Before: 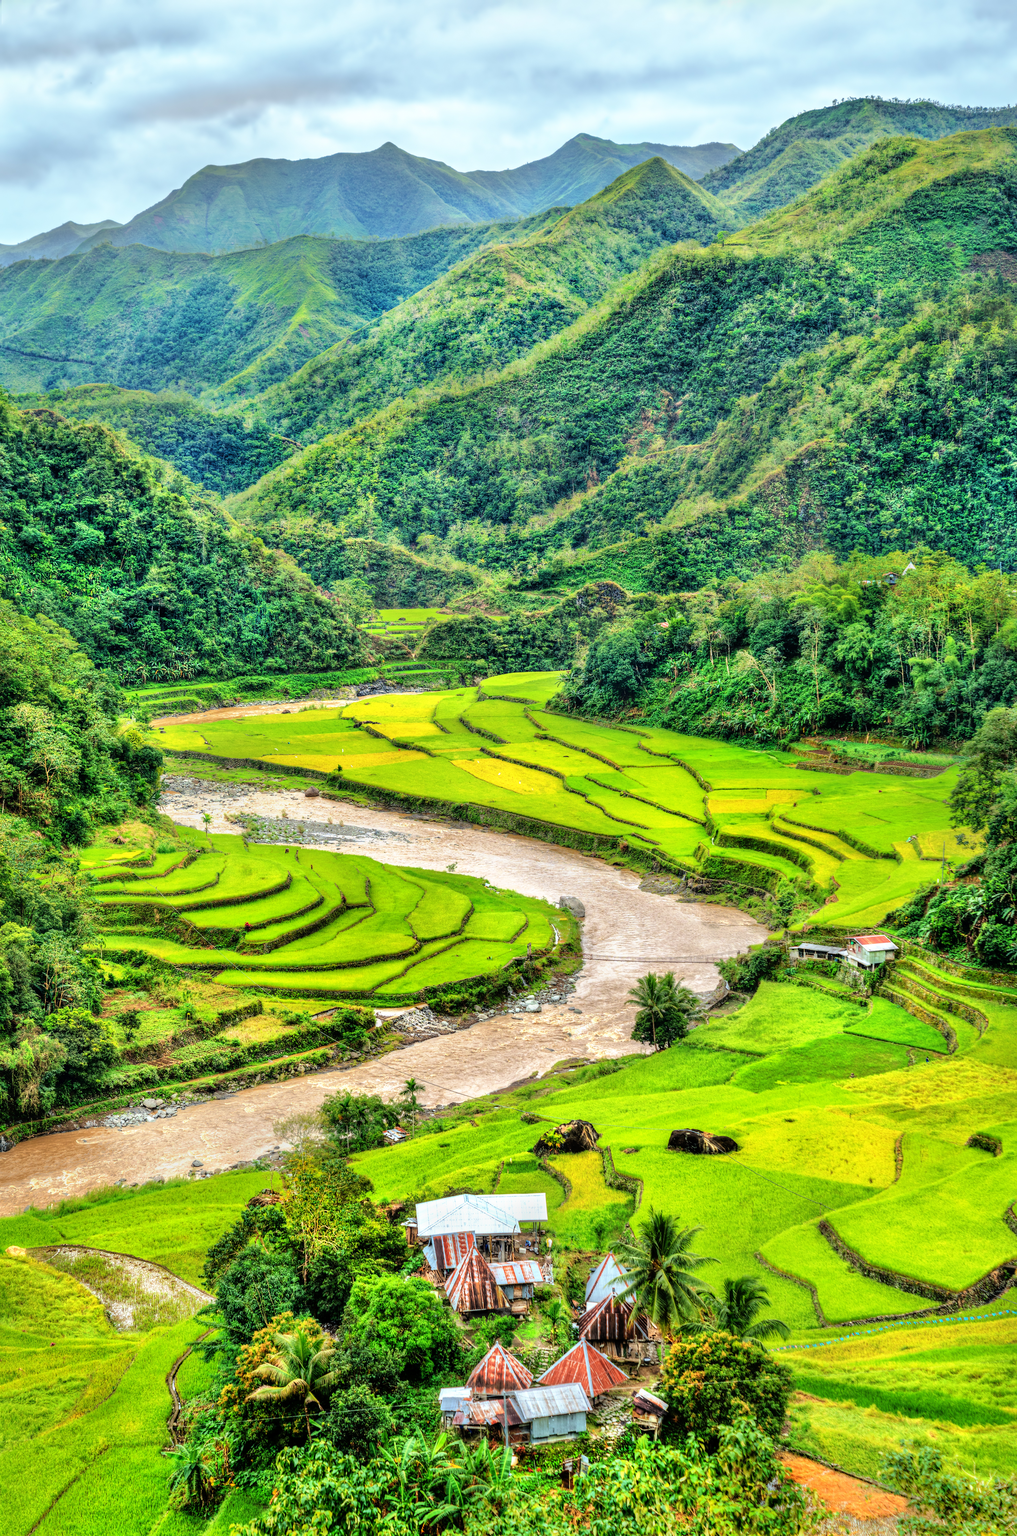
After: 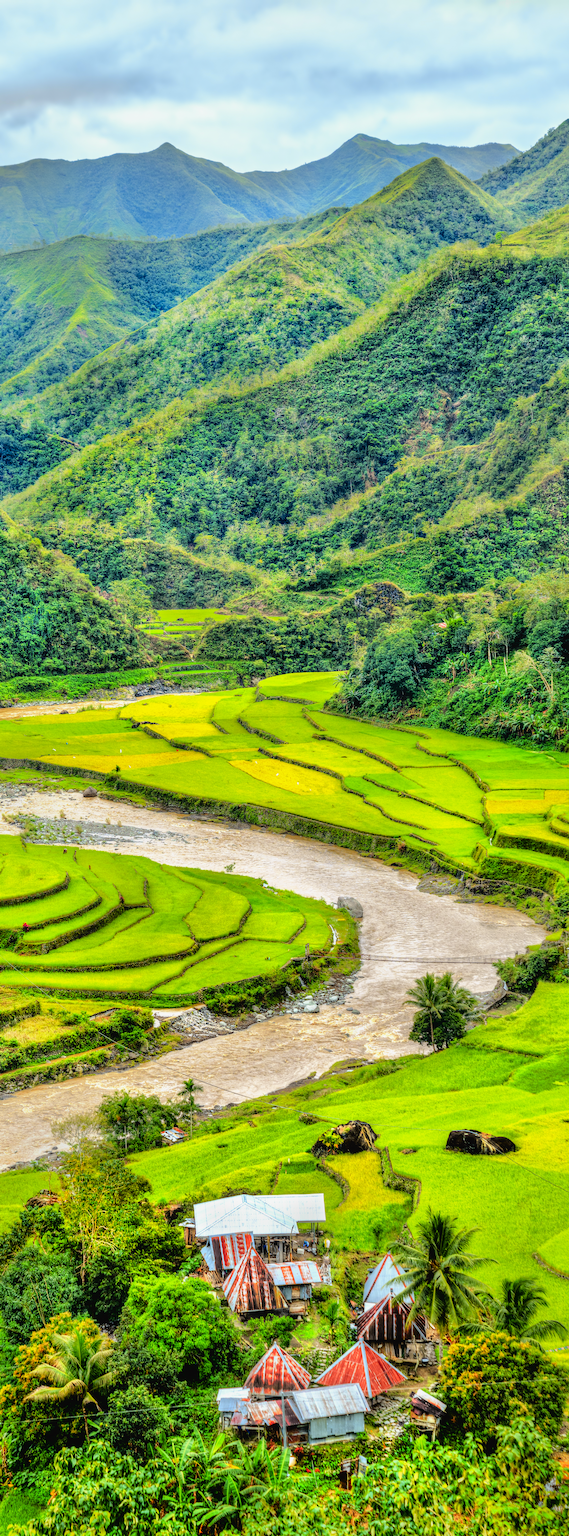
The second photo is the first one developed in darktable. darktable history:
tone curve: curves: ch0 [(0, 0.021) (0.049, 0.044) (0.157, 0.131) (0.365, 0.359) (0.499, 0.517) (0.675, 0.667) (0.856, 0.83) (1, 0.969)]; ch1 [(0, 0) (0.302, 0.309) (0.433, 0.443) (0.472, 0.47) (0.502, 0.503) (0.527, 0.516) (0.564, 0.557) (0.614, 0.645) (0.677, 0.722) (0.859, 0.889) (1, 1)]; ch2 [(0, 0) (0.33, 0.301) (0.447, 0.44) (0.487, 0.496) (0.502, 0.501) (0.535, 0.537) (0.565, 0.558) (0.608, 0.624) (1, 1)], color space Lab, independent channels, preserve colors none
crop: left 21.872%, right 22.145%, bottom 0.005%
